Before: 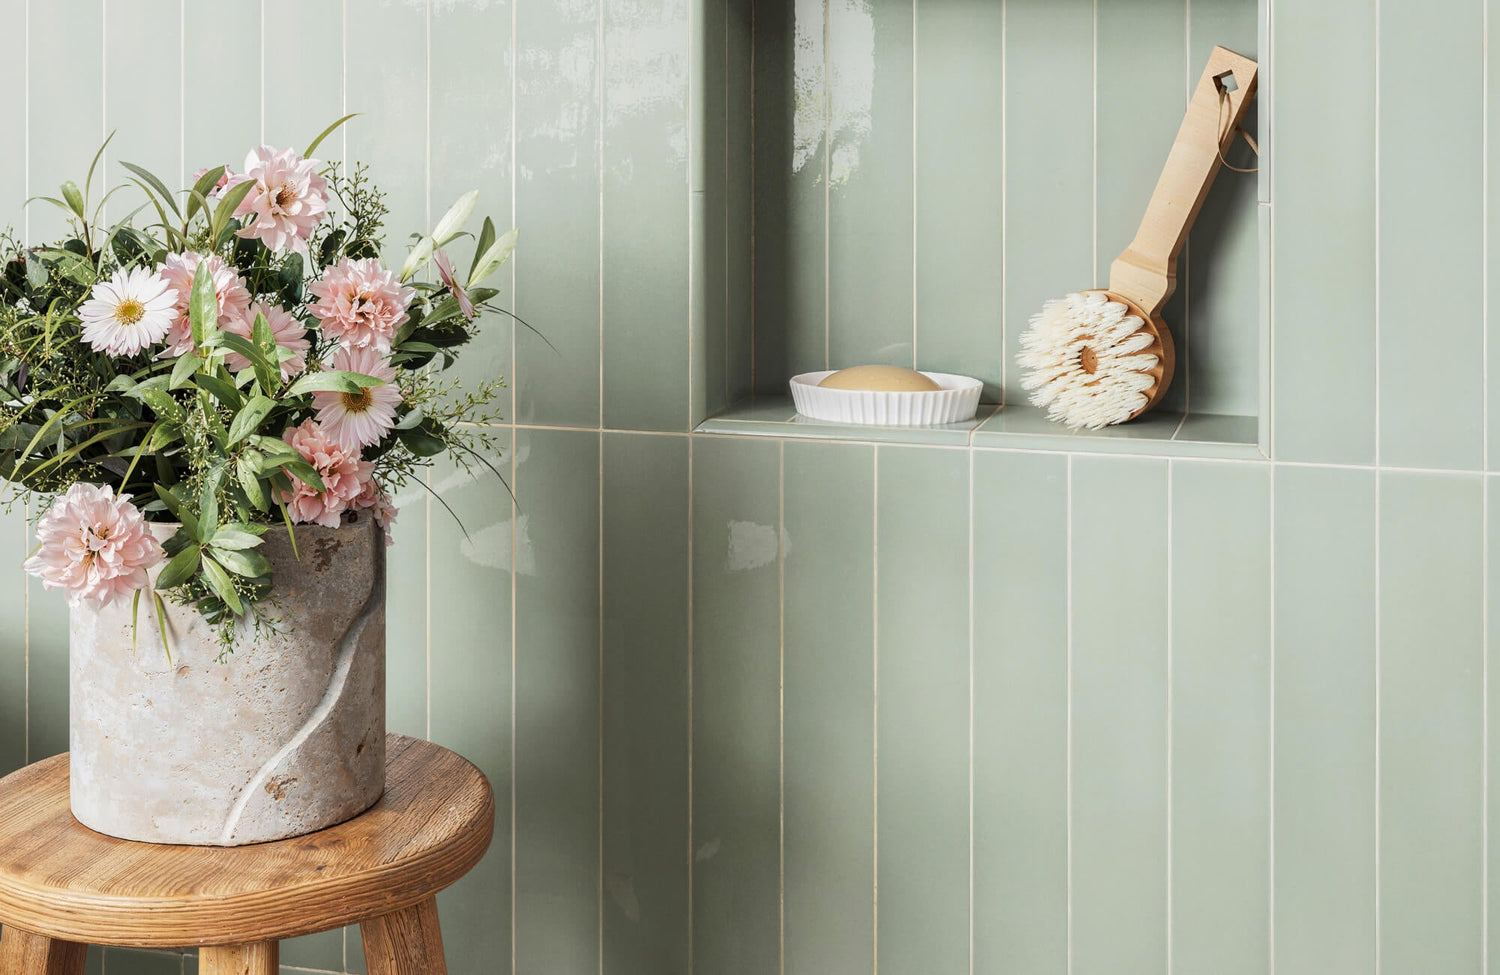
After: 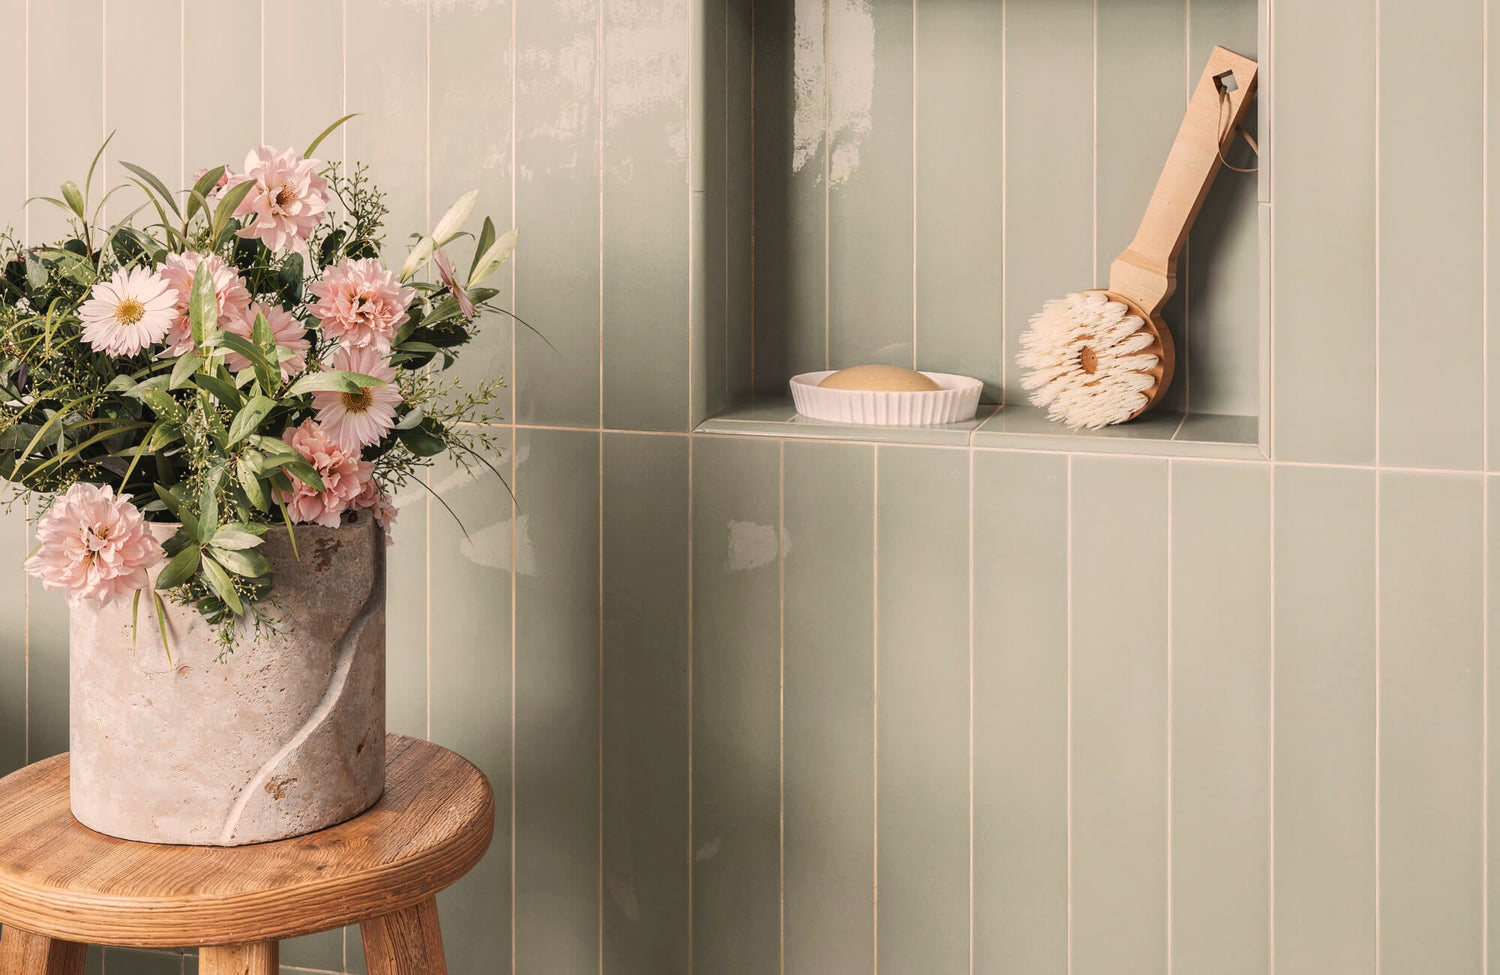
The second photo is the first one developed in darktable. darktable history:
contrast brightness saturation: contrast -0.08, brightness -0.04, saturation -0.11
white balance: red 1.127, blue 0.943
